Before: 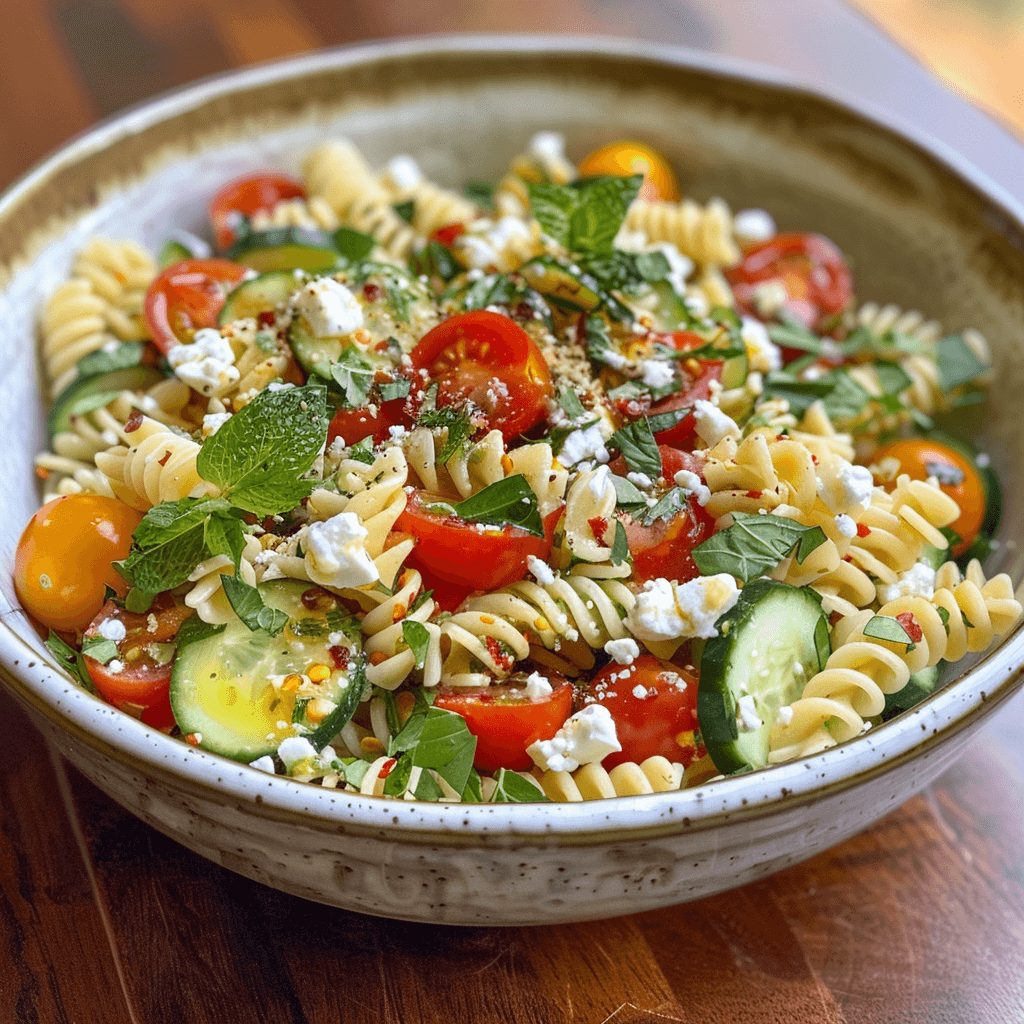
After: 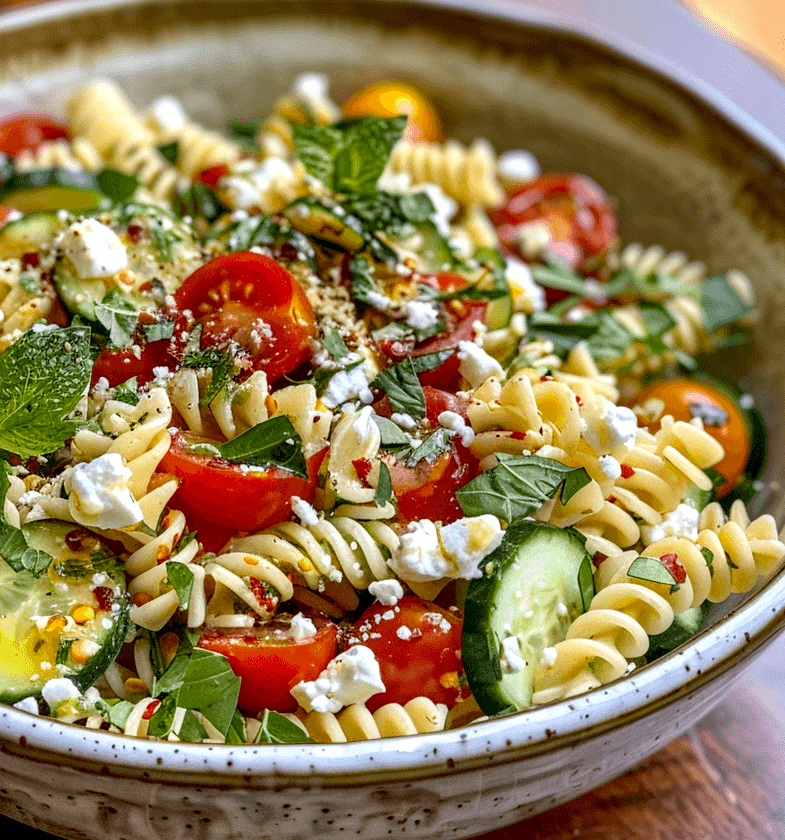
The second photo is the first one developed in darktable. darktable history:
crop: left 23.095%, top 5.827%, bottom 11.854%
local contrast: highlights 40%, shadows 60%, detail 136%, midtone range 0.514
exposure: black level correction 0.01, exposure 0.014 EV, compensate highlight preservation false
haze removal: compatibility mode true, adaptive false
